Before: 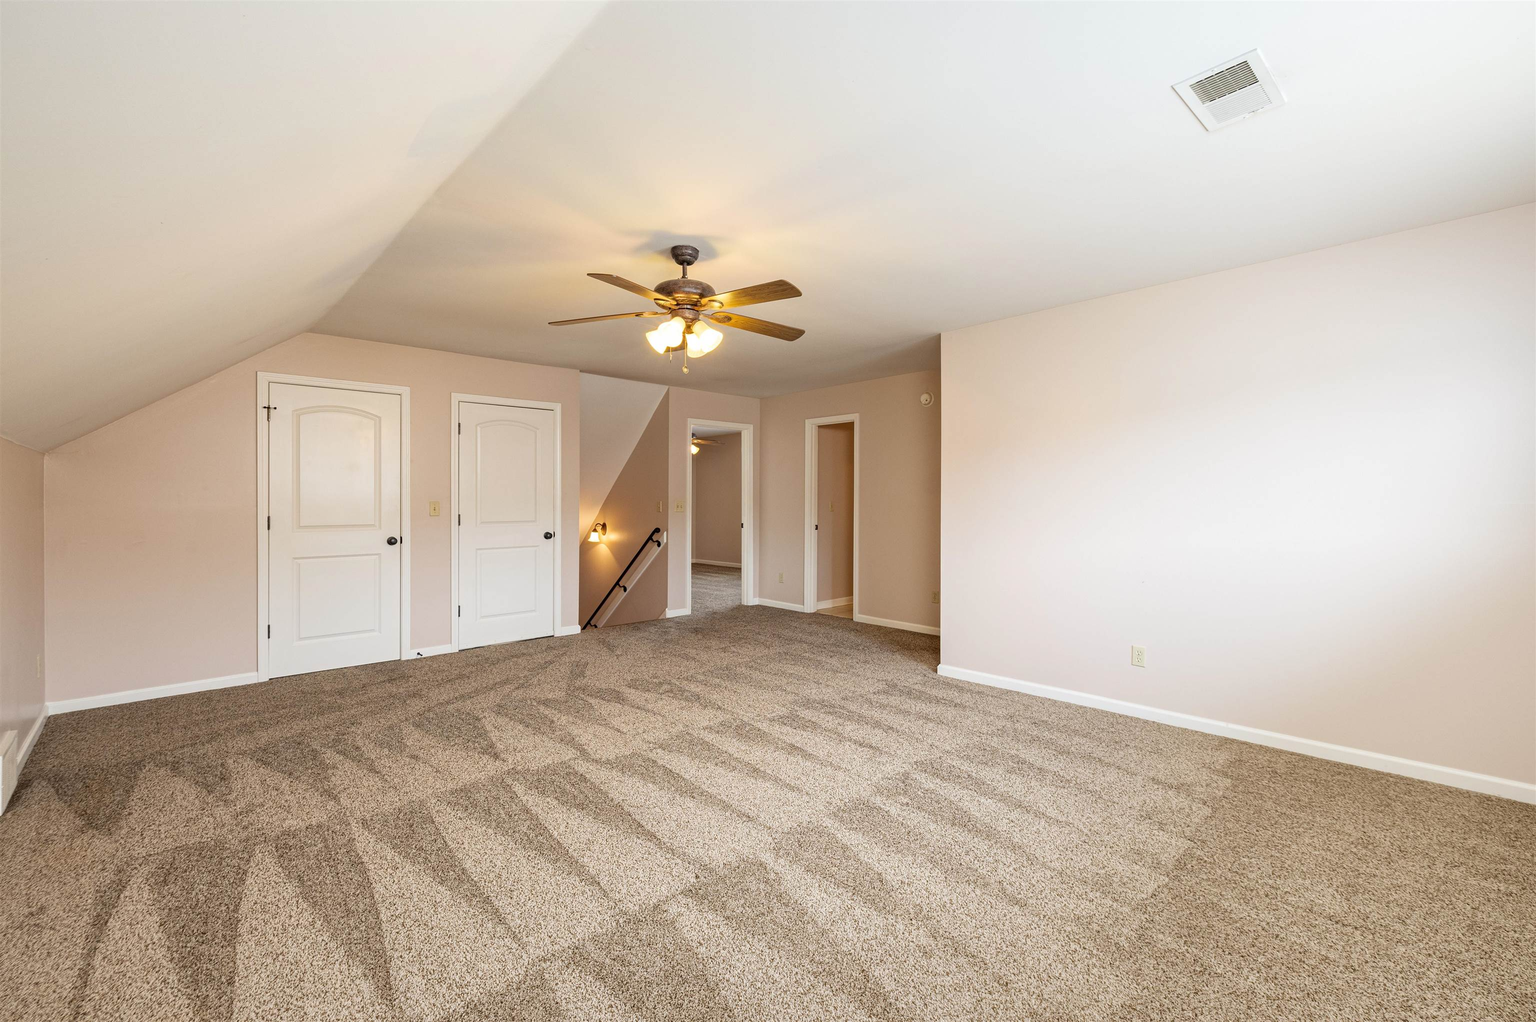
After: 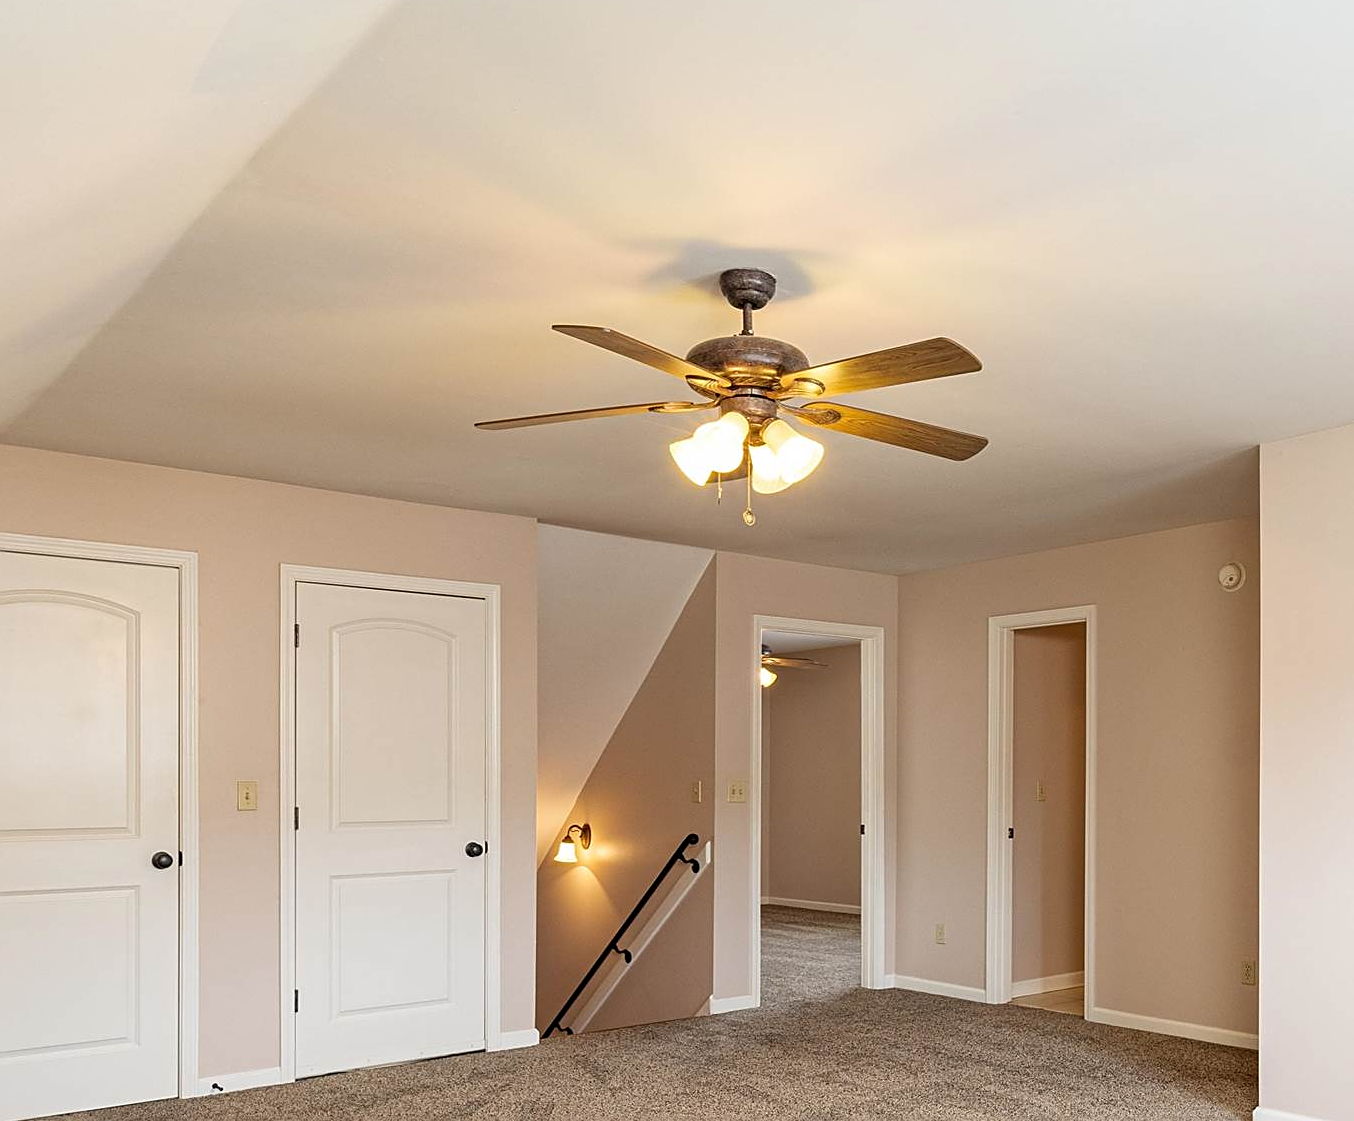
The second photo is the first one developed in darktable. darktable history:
crop: left 20.248%, top 10.86%, right 35.675%, bottom 34.321%
sharpen: on, module defaults
